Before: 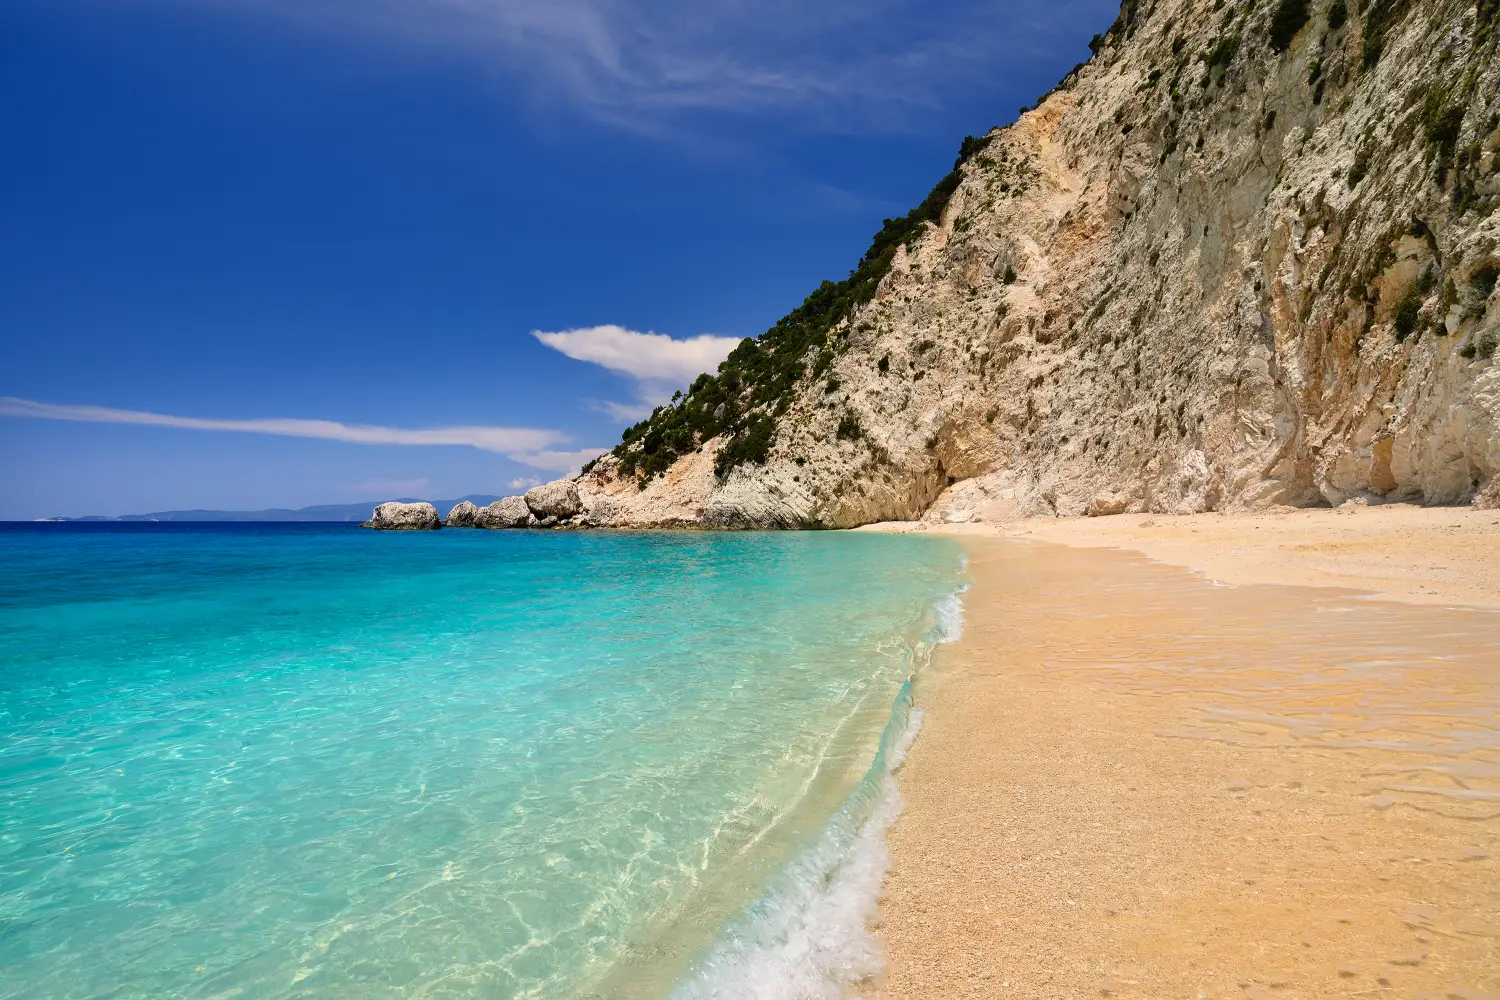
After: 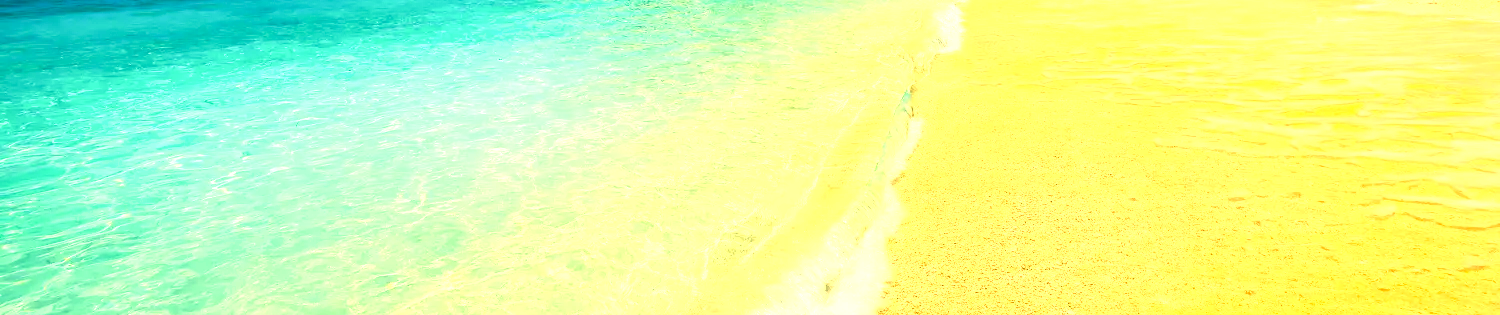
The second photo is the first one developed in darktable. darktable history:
color correction: highlights a* 5.67, highlights b* 33.57, shadows a* -25.28, shadows b* 3.9
contrast brightness saturation: saturation 0.181
crop and rotate: top 59.061%, bottom 9.361%
exposure: black level correction 0, exposure 0.703 EV, compensate highlight preservation false
shadows and highlights: shadows 24.95, highlights -25.29
tone equalizer: -8 EV -0.715 EV, -7 EV -0.692 EV, -6 EV -0.621 EV, -5 EV -0.36 EV, -3 EV 0.385 EV, -2 EV 0.6 EV, -1 EV 0.697 EV, +0 EV 0.747 EV, edges refinement/feathering 500, mask exposure compensation -1.57 EV, preserve details no
